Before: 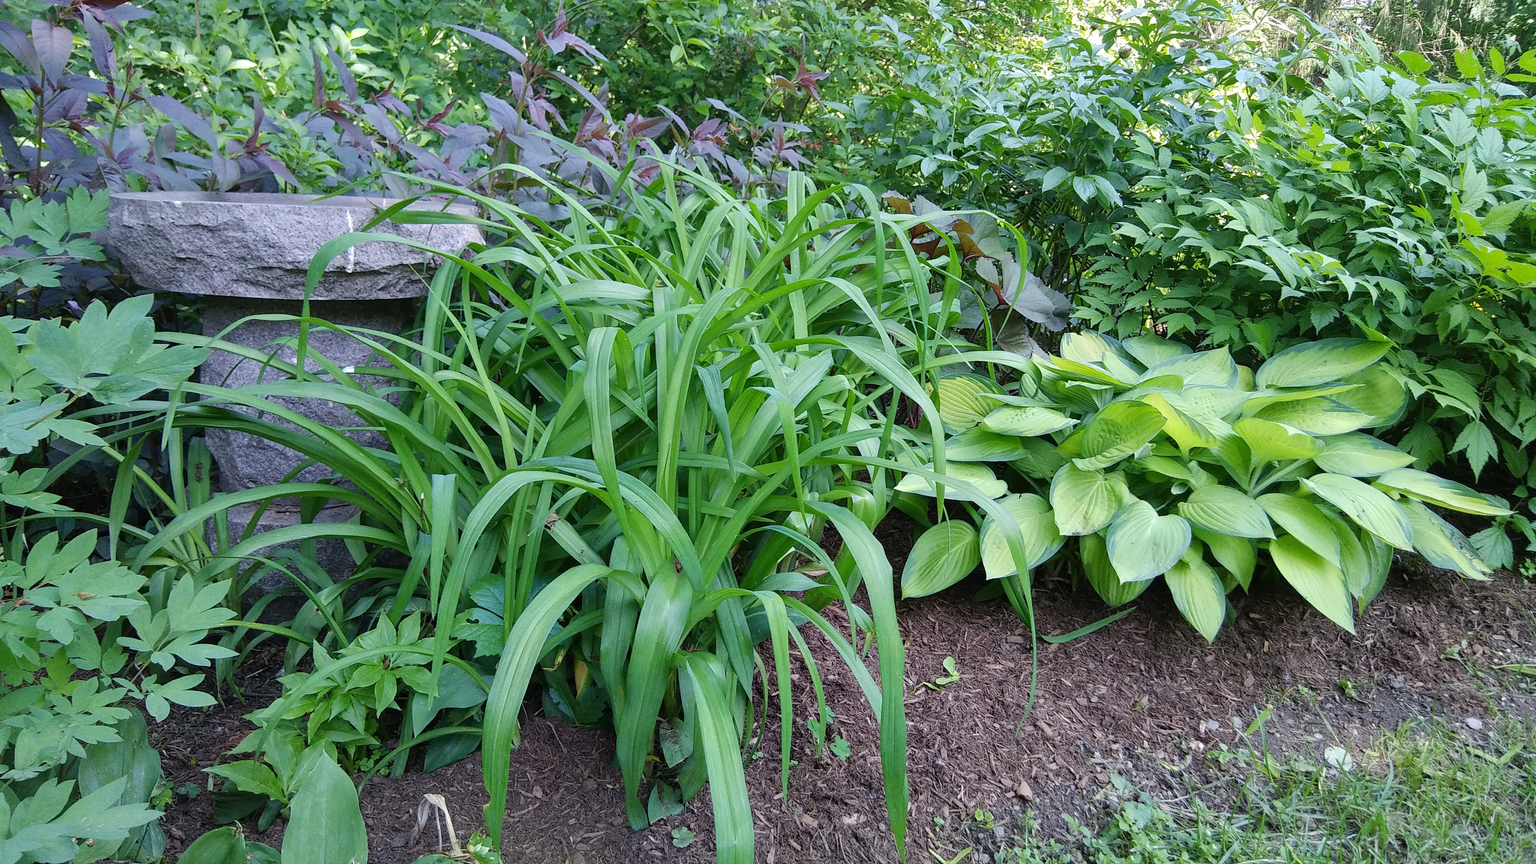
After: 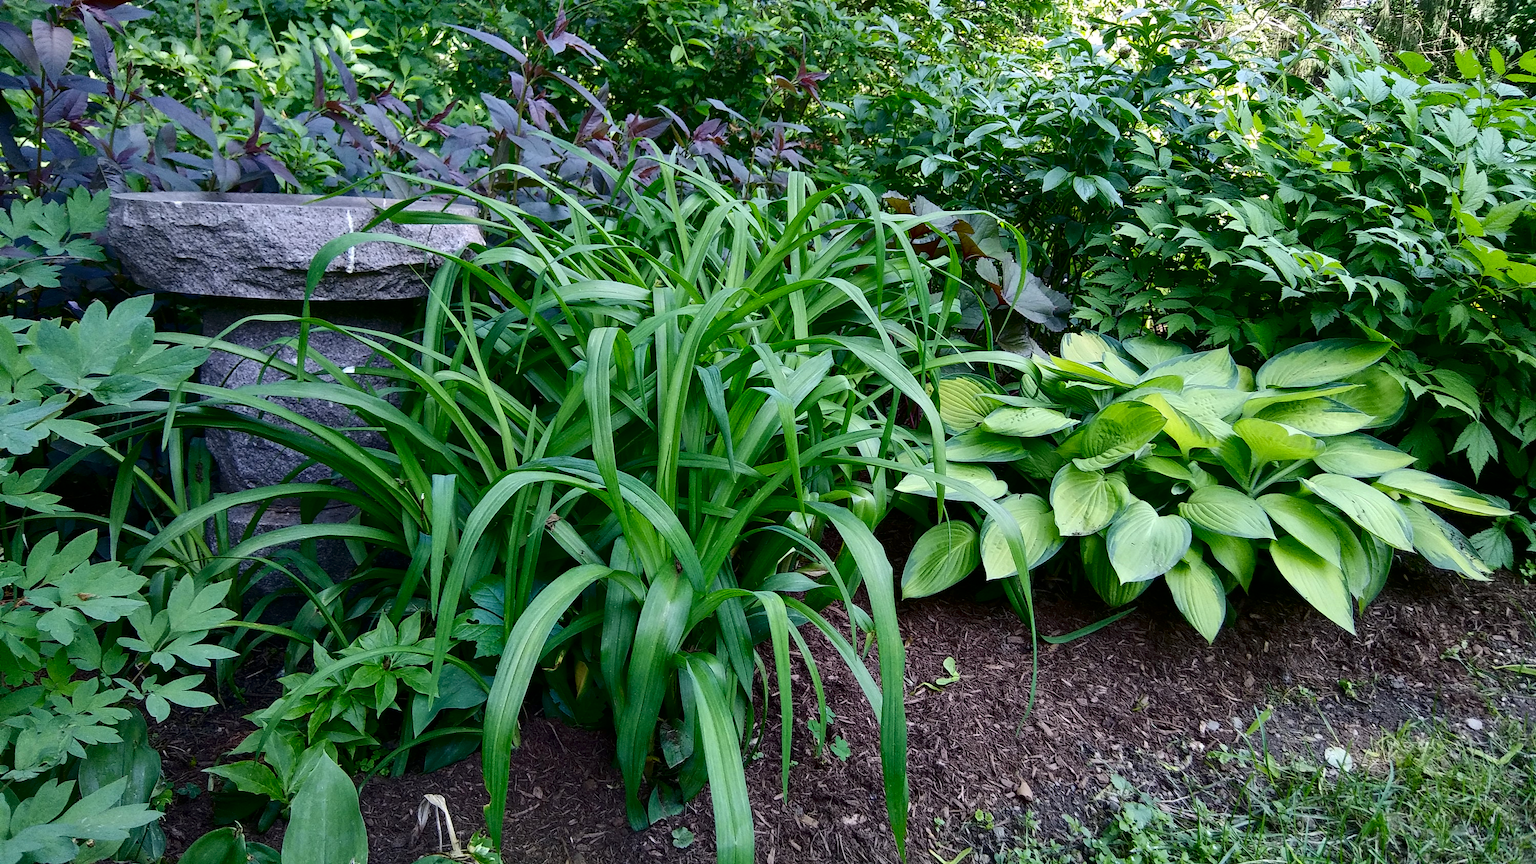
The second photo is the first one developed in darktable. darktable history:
contrast brightness saturation: contrast 0.19, brightness -0.24, saturation 0.11
shadows and highlights: shadows 20.91, highlights -35.45, soften with gaussian
